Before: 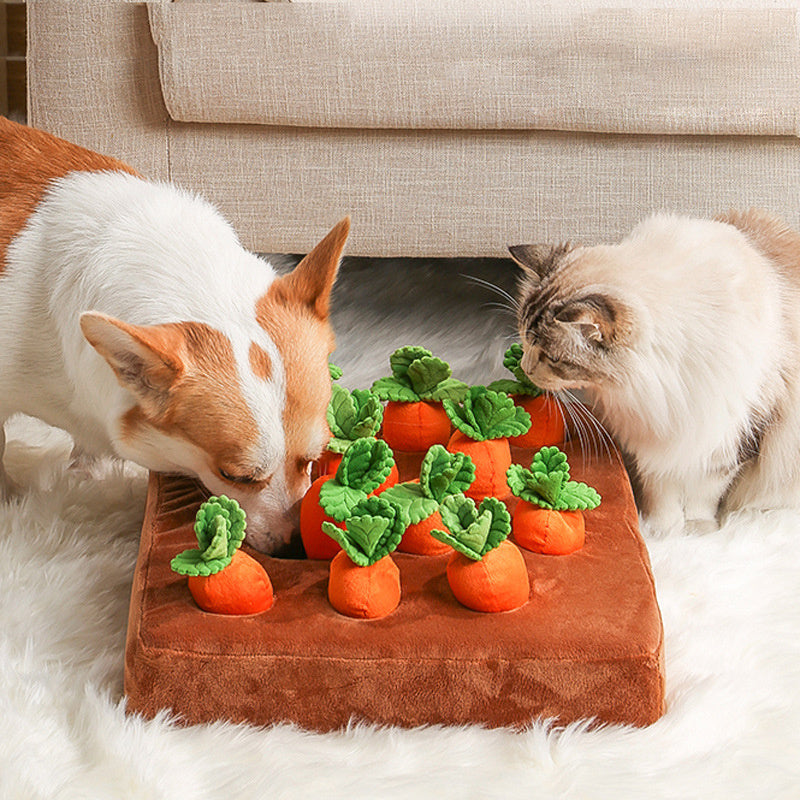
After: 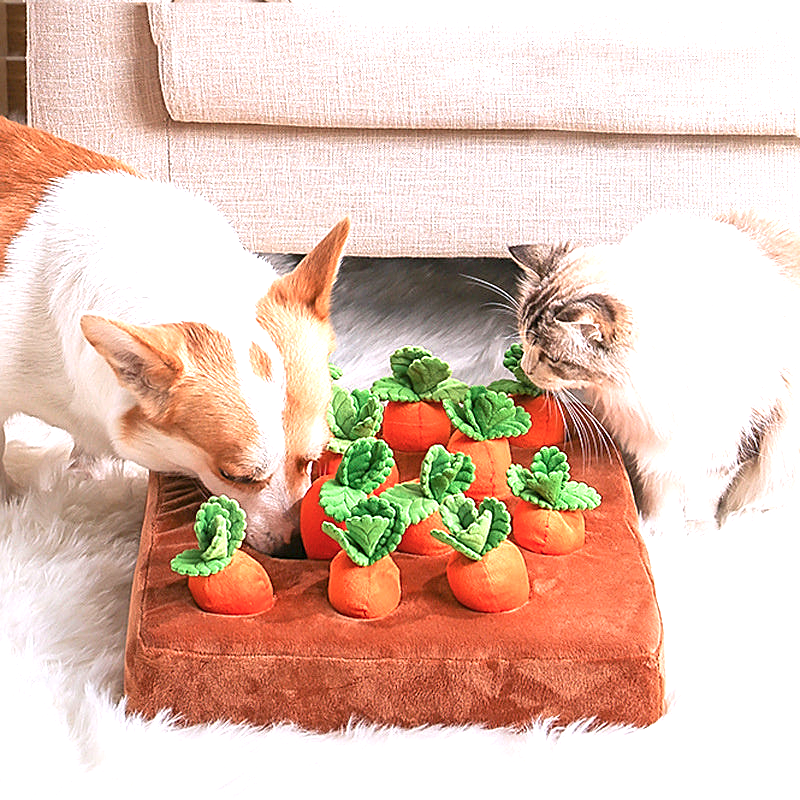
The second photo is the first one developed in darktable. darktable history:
color calibration: illuminant custom, x 0.373, y 0.388, temperature 4269.97 K
graduated density: rotation -180°, offset 27.42
exposure: black level correction 0, exposure 1.015 EV, compensate exposure bias true, compensate highlight preservation false
sharpen: on, module defaults
white balance: red 1.045, blue 0.932
